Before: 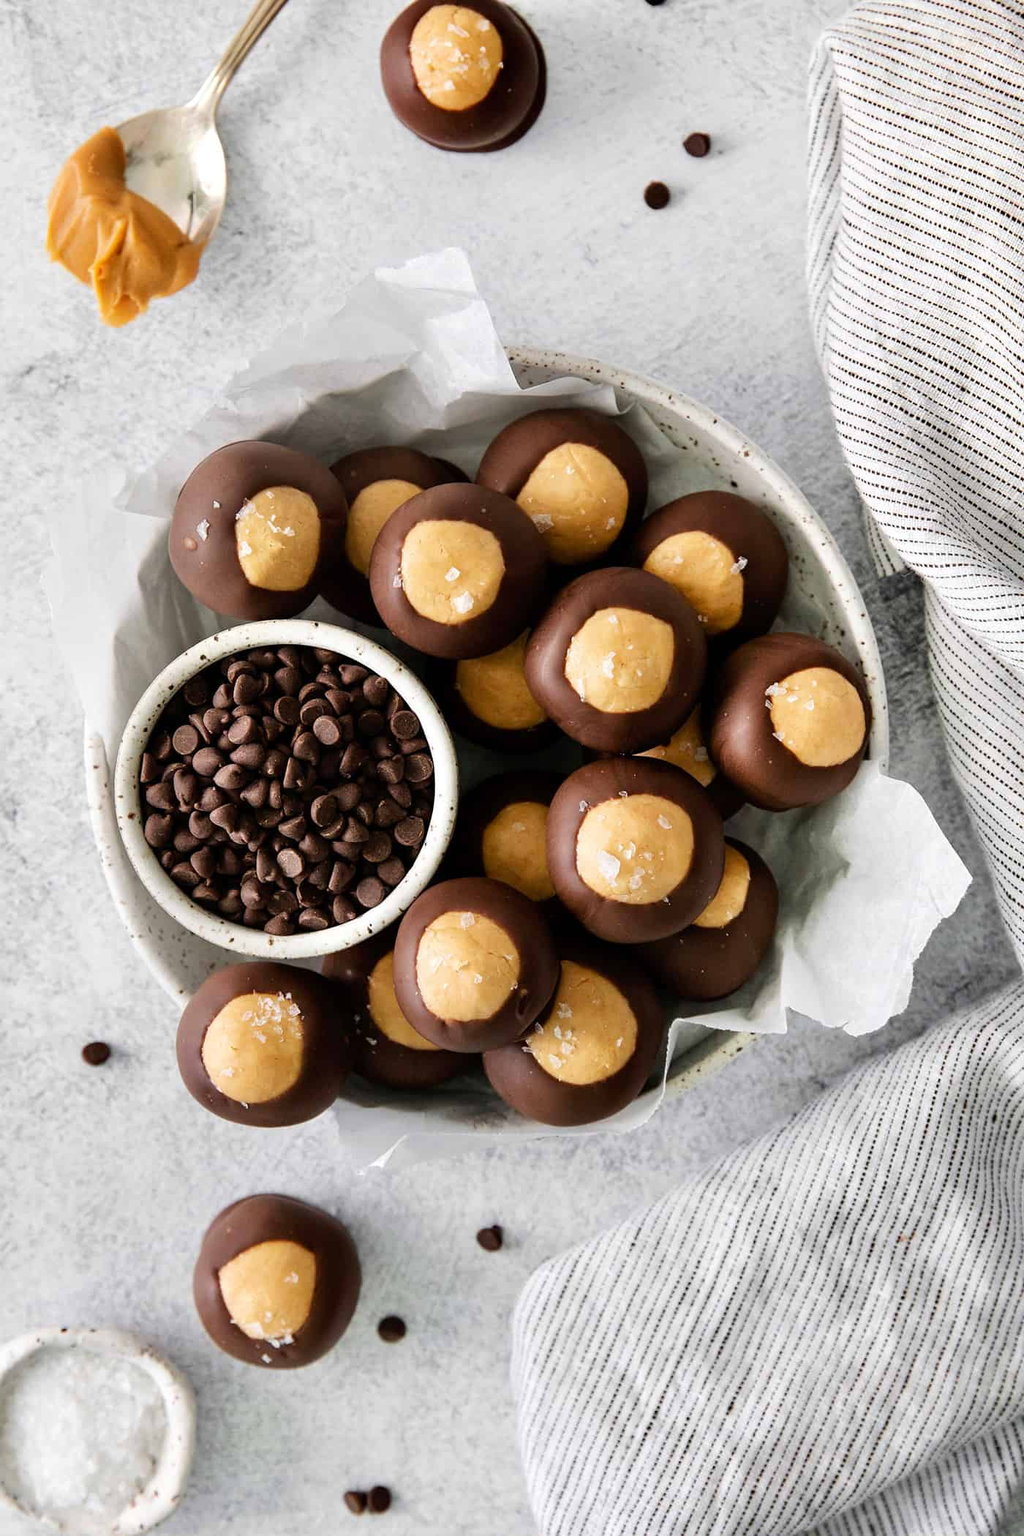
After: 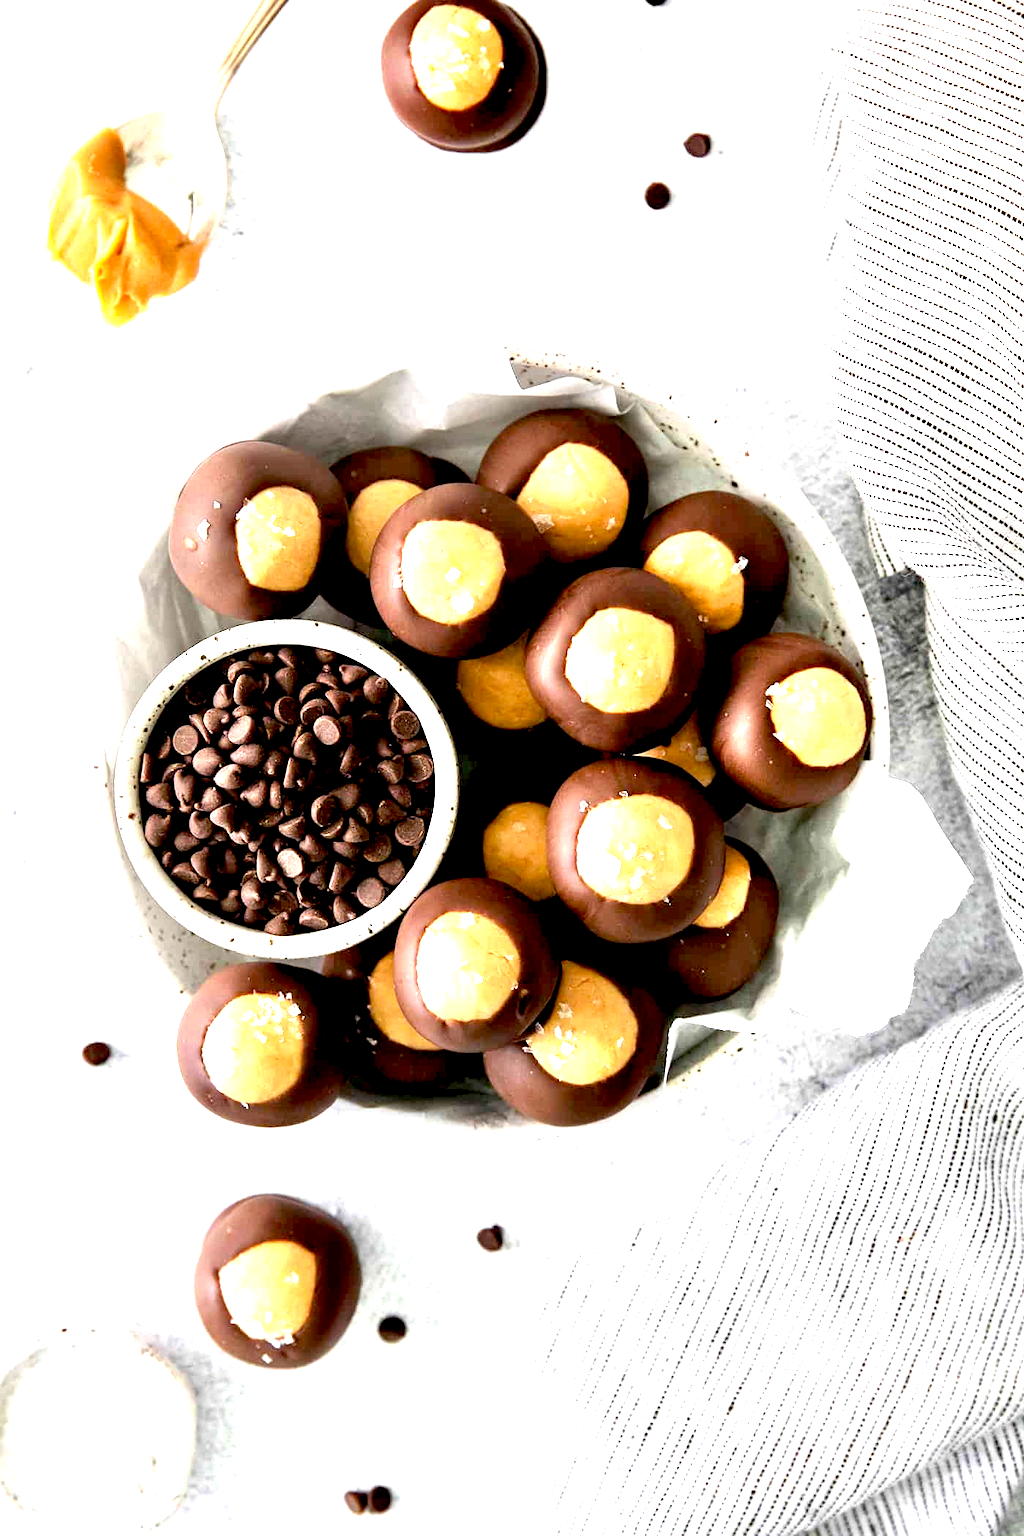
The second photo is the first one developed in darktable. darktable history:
exposure: black level correction 0.008, exposure 1.416 EV, compensate highlight preservation false
